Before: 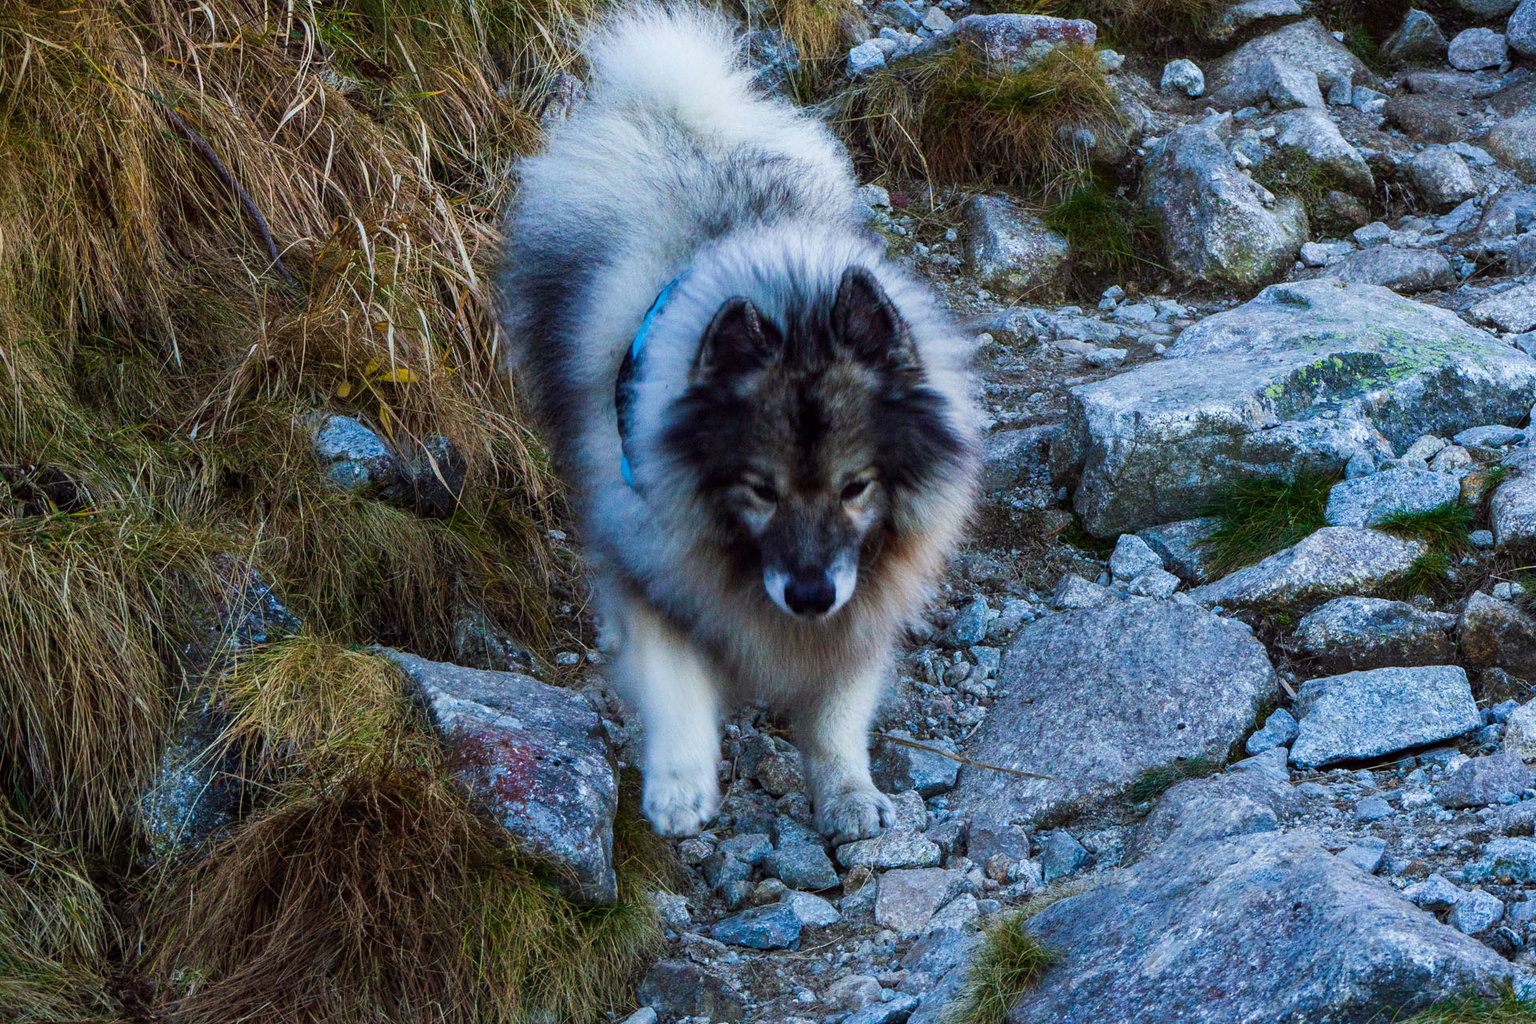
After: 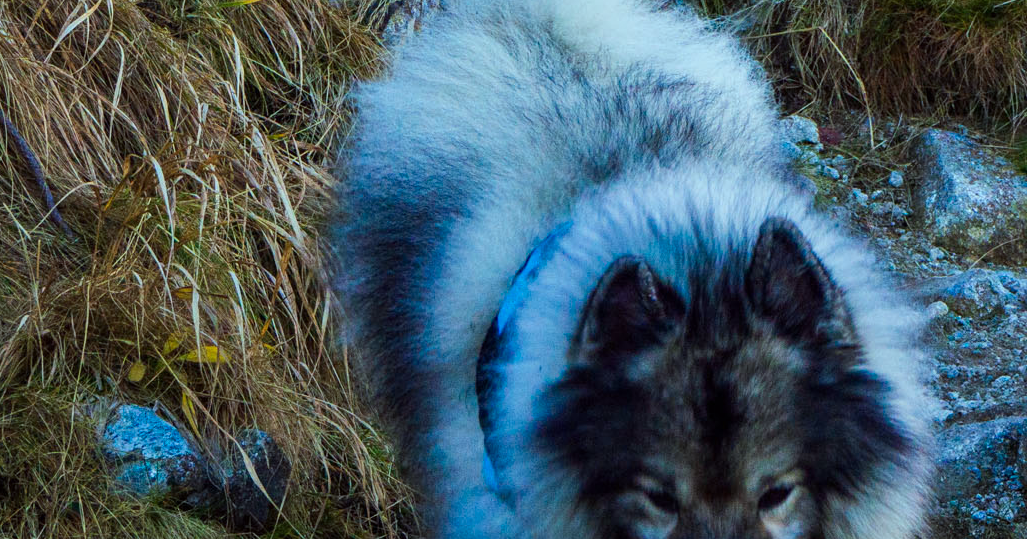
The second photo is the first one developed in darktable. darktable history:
color calibration: output R [0.999, 0.026, -0.11, 0], output G [-0.019, 1.037, -0.099, 0], output B [0.022, -0.023, 0.902, 0], x 0.372, y 0.386, temperature 4286.67 K
crop: left 15.288%, top 9.038%, right 31.186%, bottom 48.807%
shadows and highlights: shadows 24.68, highlights -78.02, soften with gaussian
color correction: highlights a* -4.39, highlights b* 7.04
